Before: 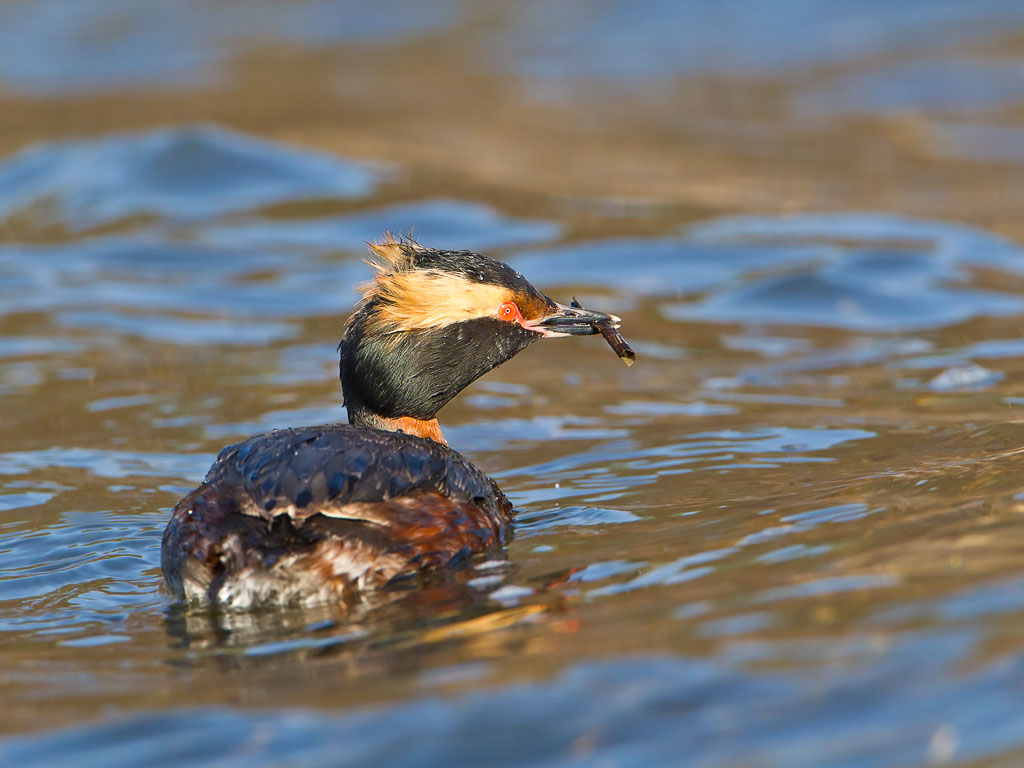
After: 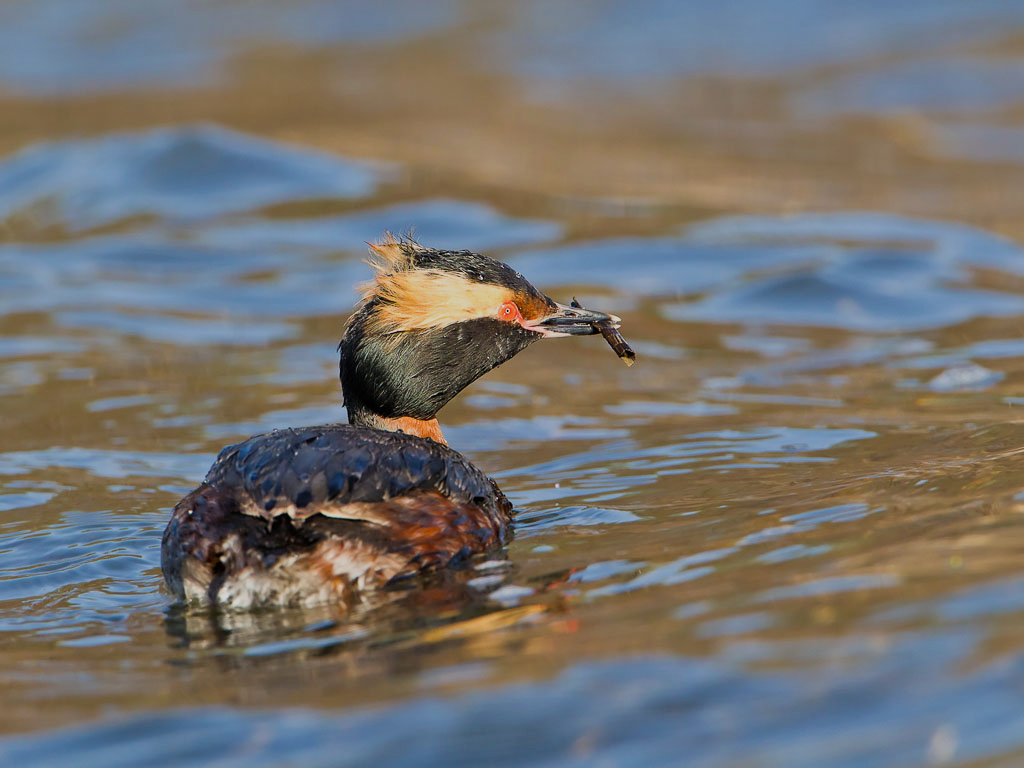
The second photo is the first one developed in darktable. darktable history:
filmic rgb: black relative exposure -7.65 EV, white relative exposure 4.56 EV, hardness 3.61, contrast 0.99
